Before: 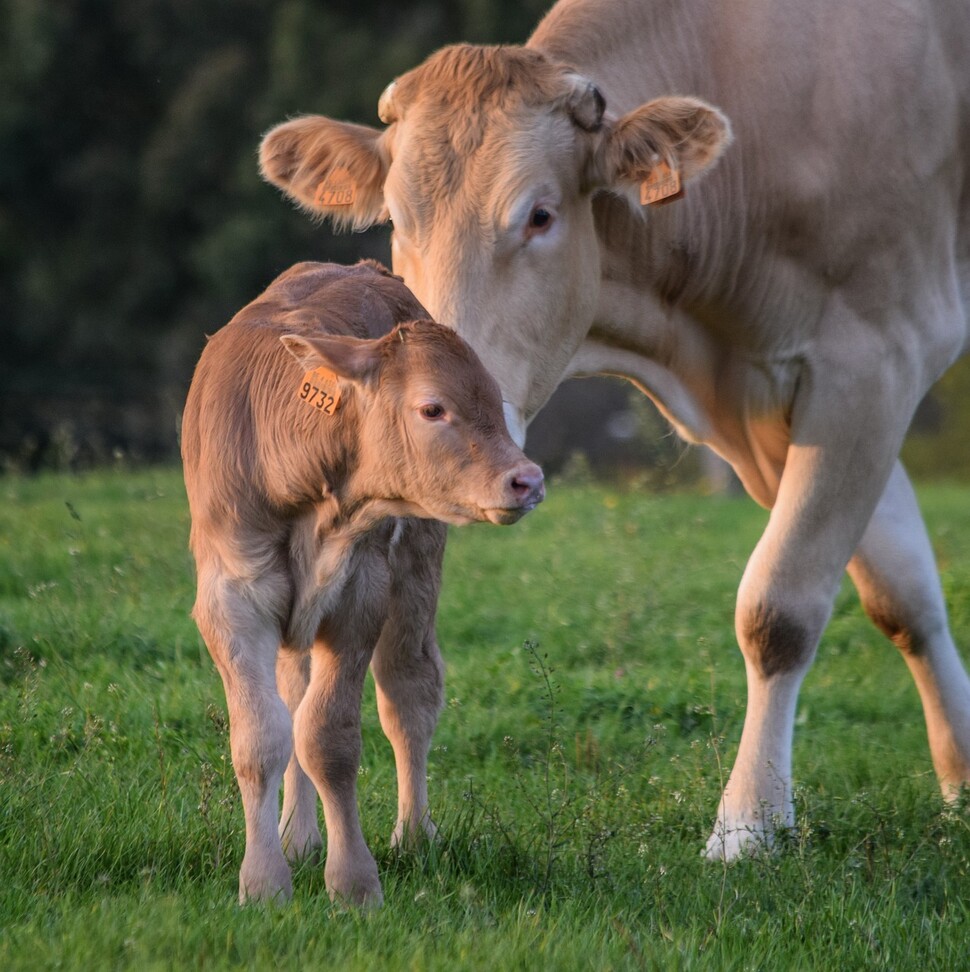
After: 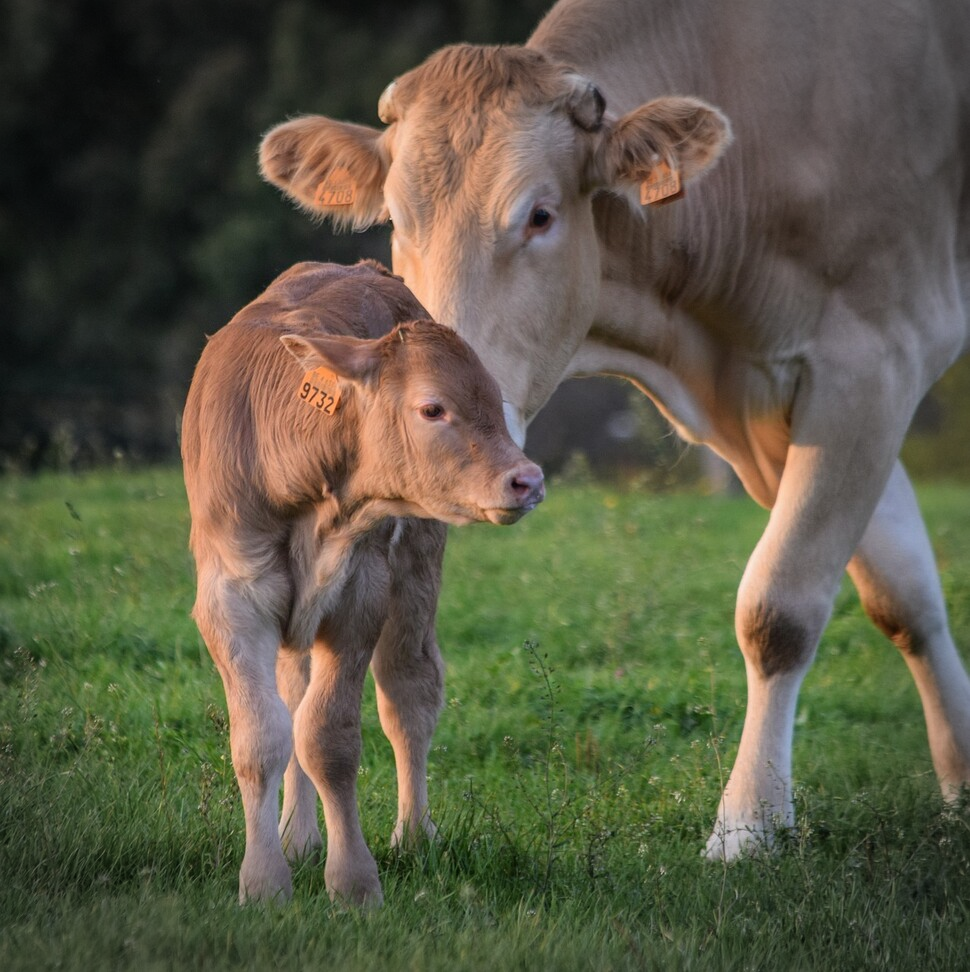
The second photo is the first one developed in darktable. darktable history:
vignetting: fall-off start 88.28%, fall-off radius 44.06%, width/height ratio 1.167
